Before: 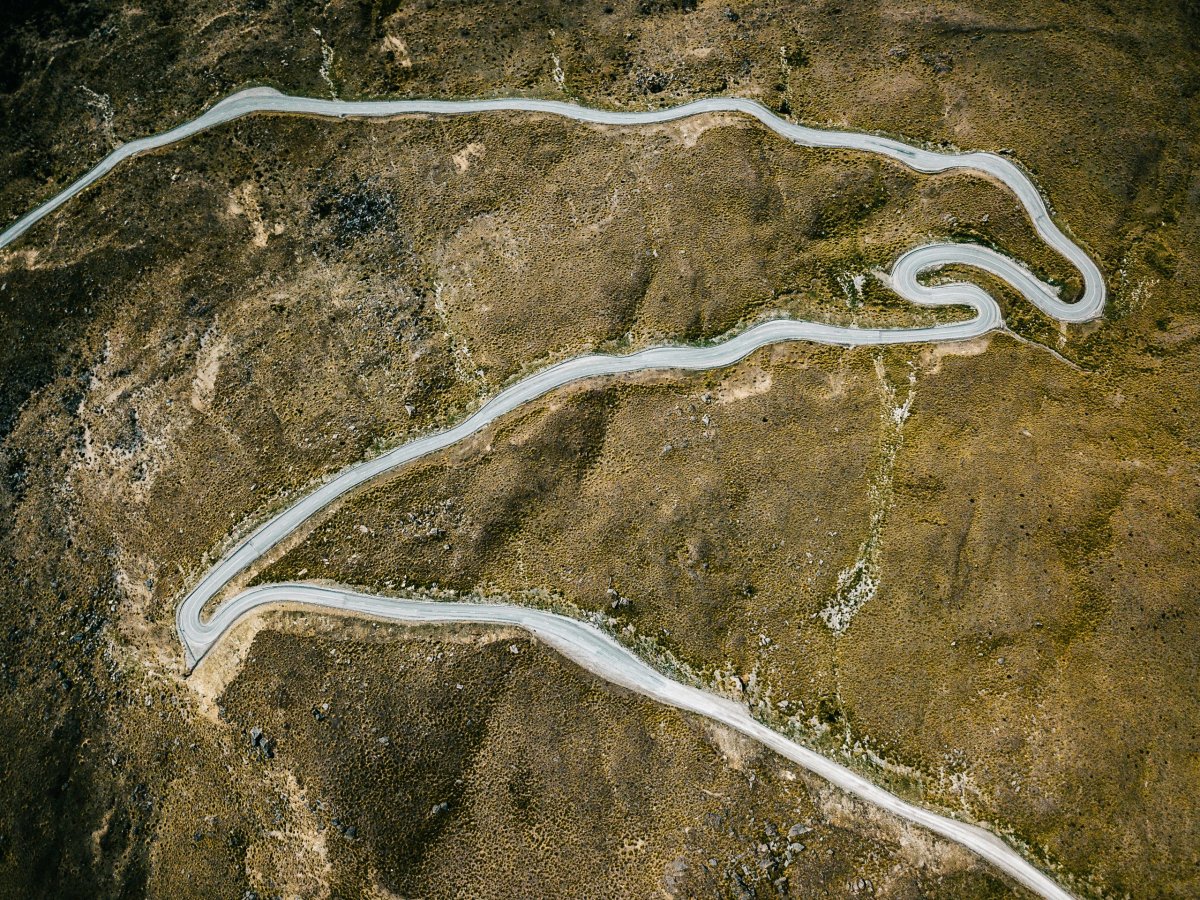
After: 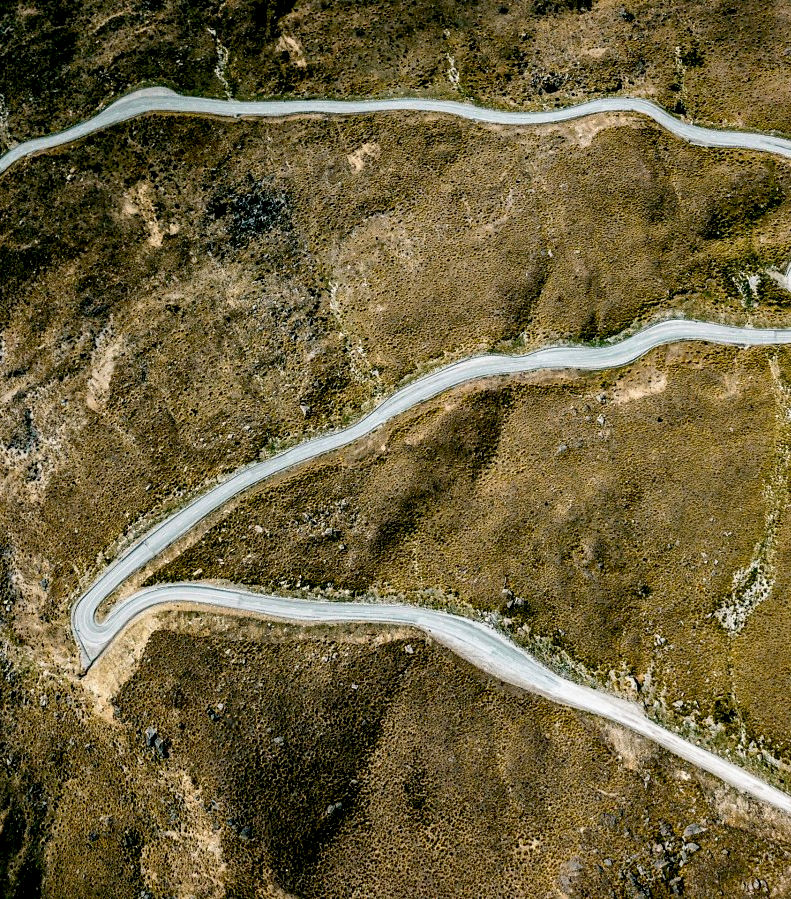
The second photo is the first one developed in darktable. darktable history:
crop and rotate: left 8.8%, right 25.245%
base curve: curves: ch0 [(0.017, 0) (0.425, 0.441) (0.844, 0.933) (1, 1)], preserve colors none
levels: levels [0, 0.498, 1]
